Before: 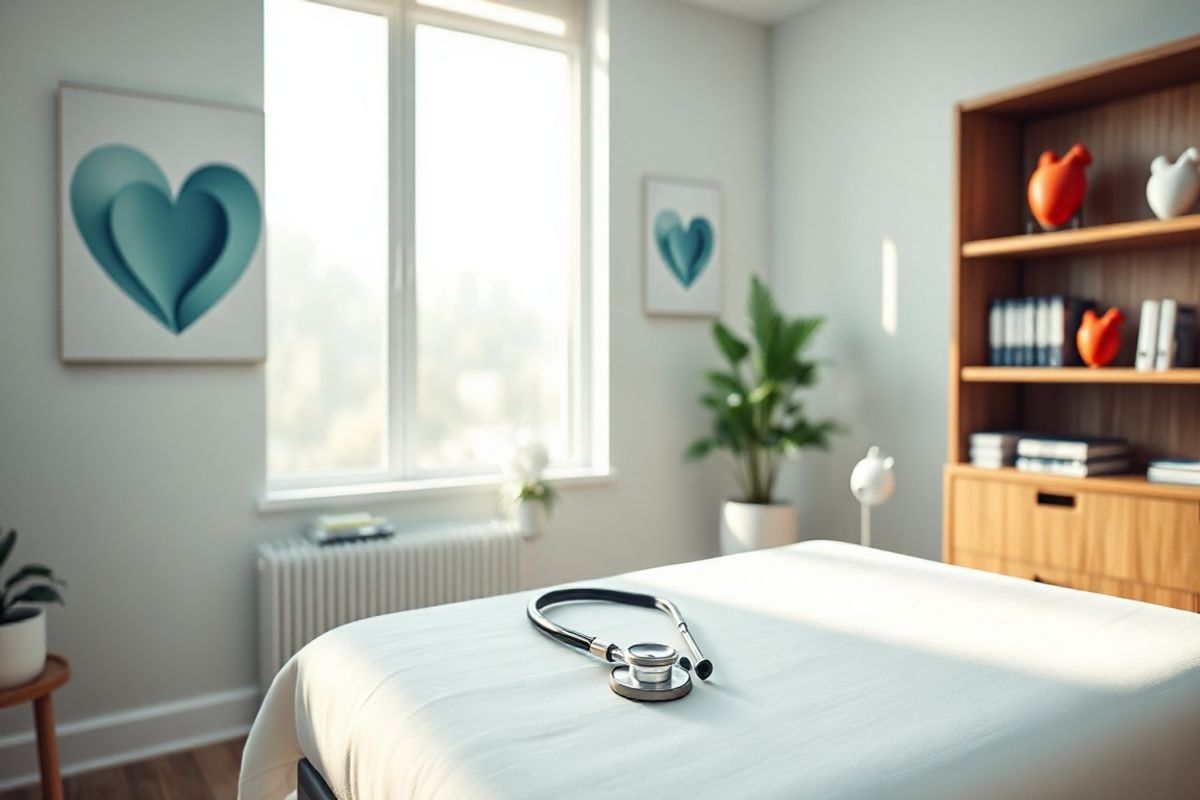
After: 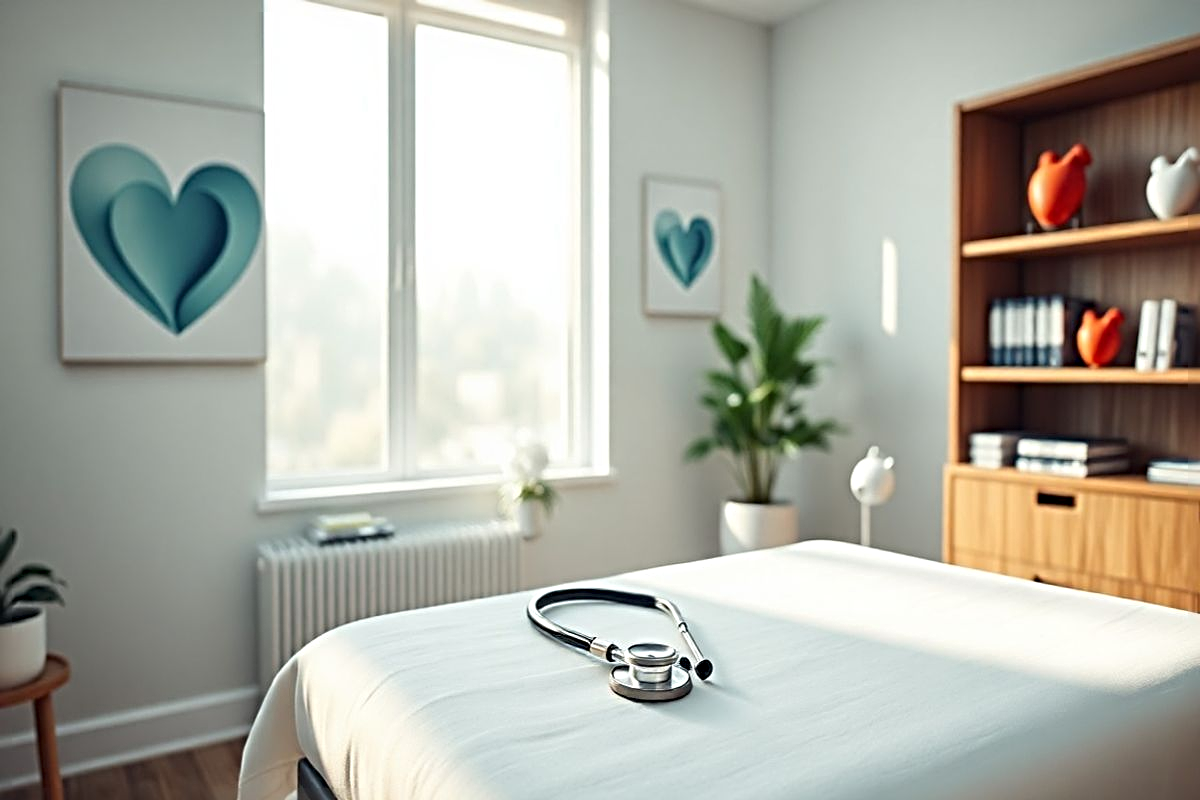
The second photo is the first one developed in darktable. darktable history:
sharpen: radius 4.852
